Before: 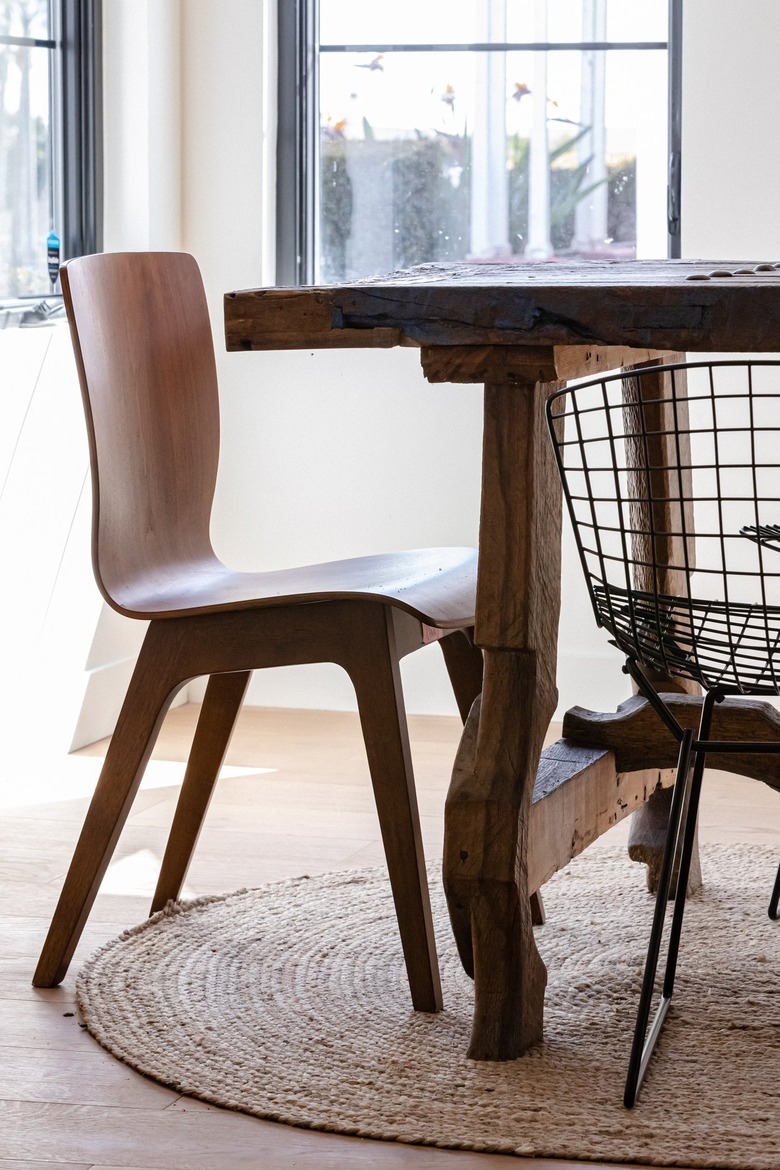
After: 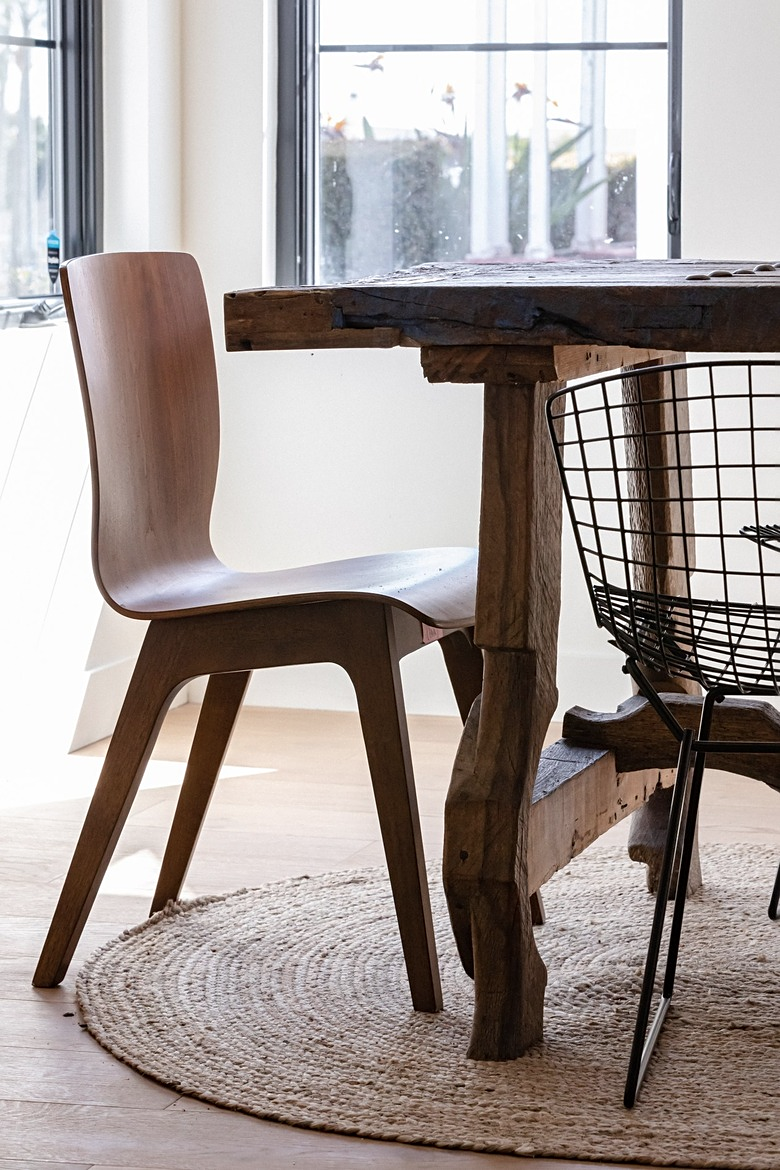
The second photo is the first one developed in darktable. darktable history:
sharpen: amount 0.217
contrast brightness saturation: saturation -0.104
